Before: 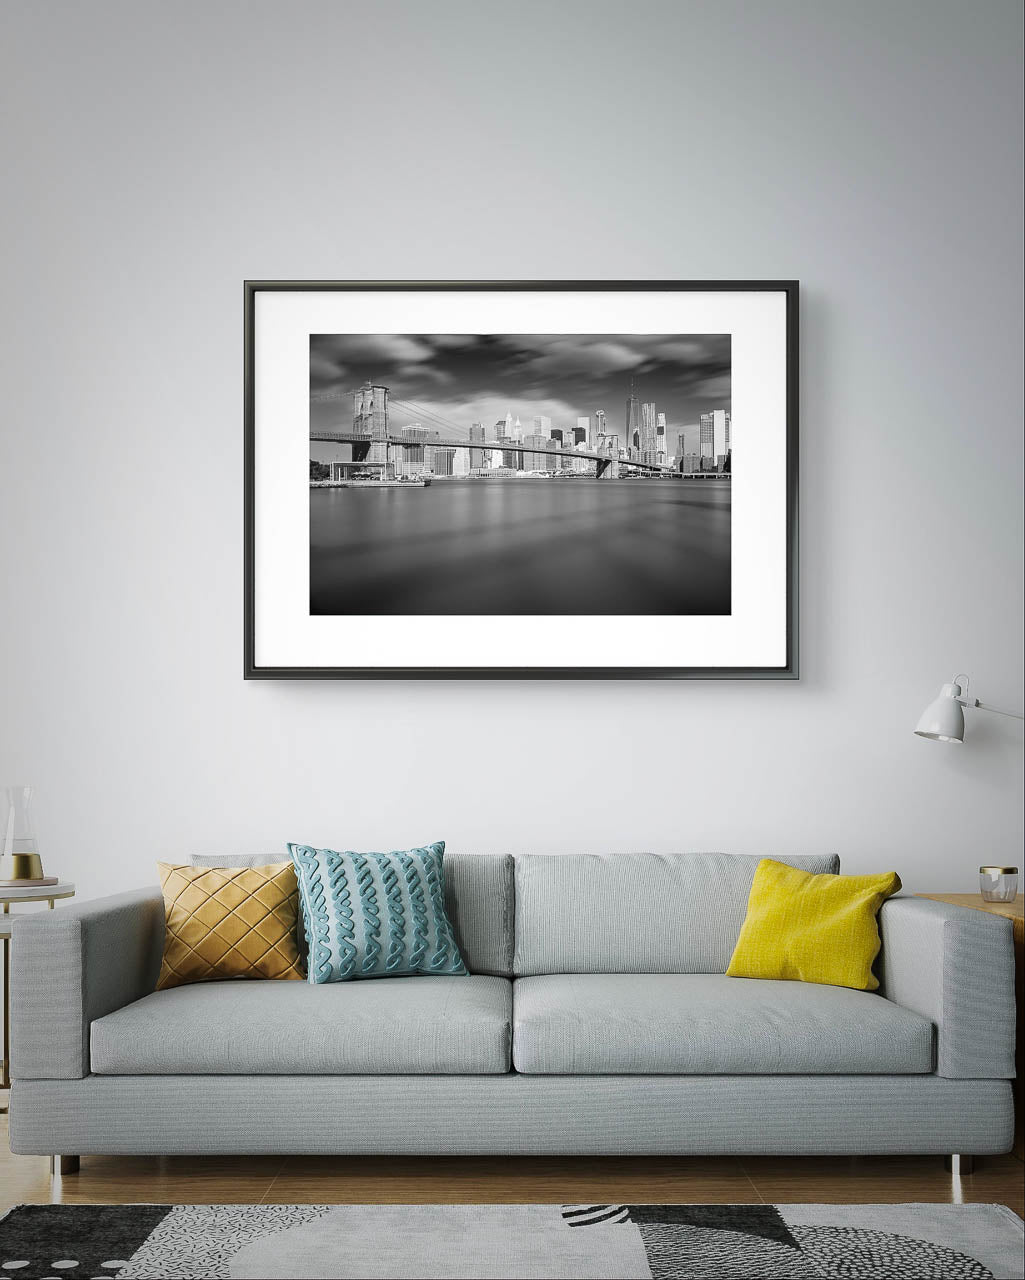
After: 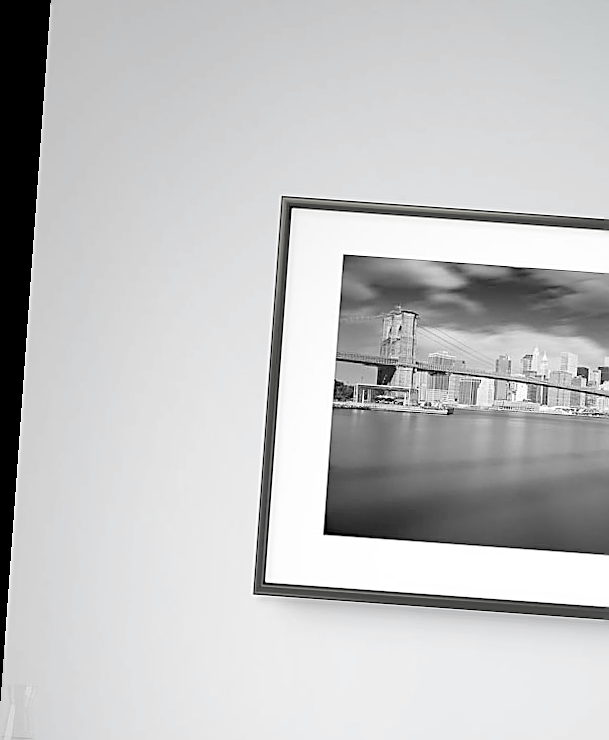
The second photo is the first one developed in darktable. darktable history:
rotate and perspective: rotation 4.1°, automatic cropping off
contrast brightness saturation: brightness 0.18, saturation -0.5
crop and rotate: left 3.047%, top 7.509%, right 42.236%, bottom 37.598%
sharpen: amount 0.6
